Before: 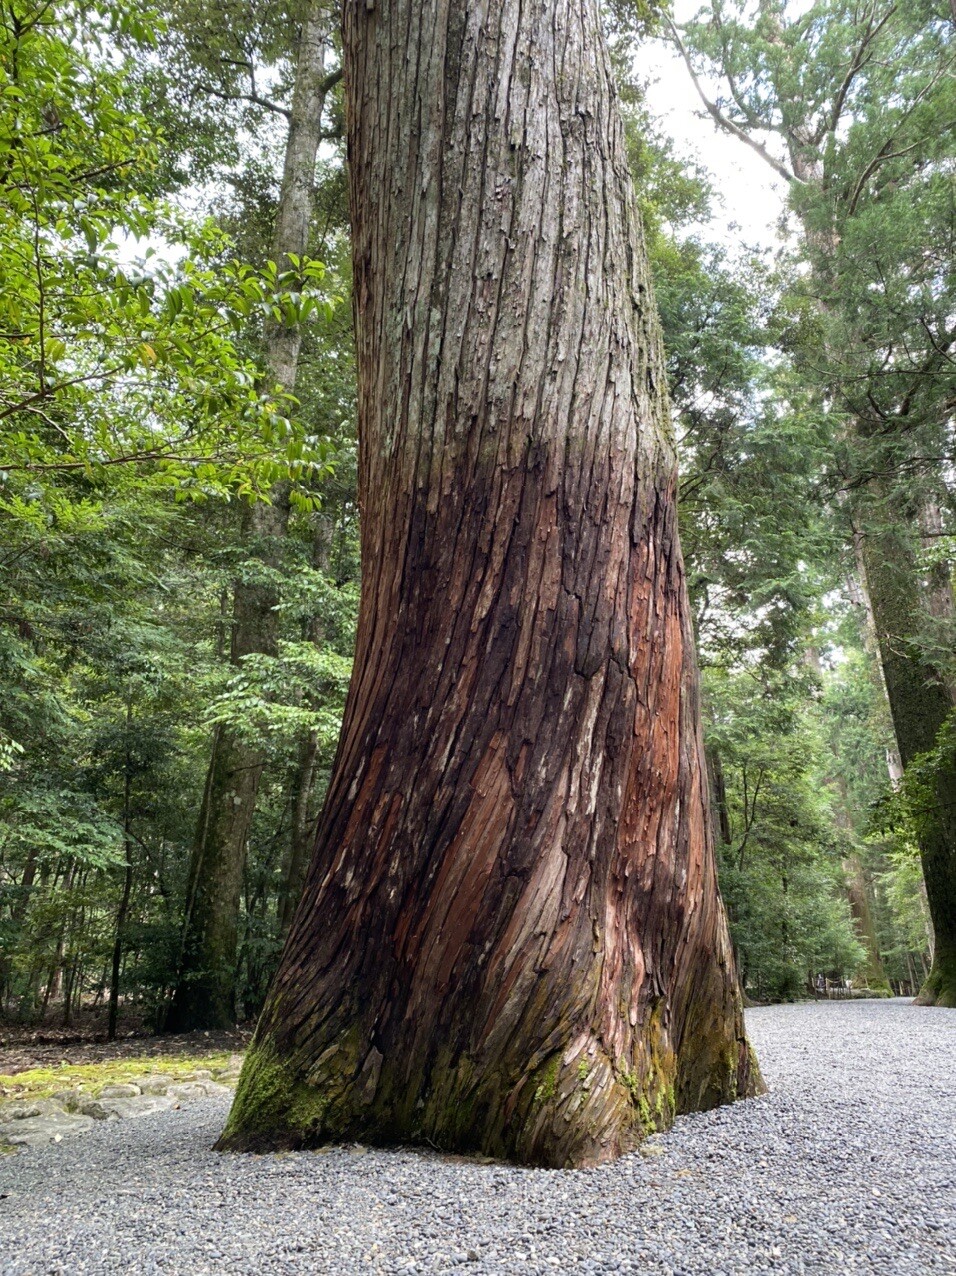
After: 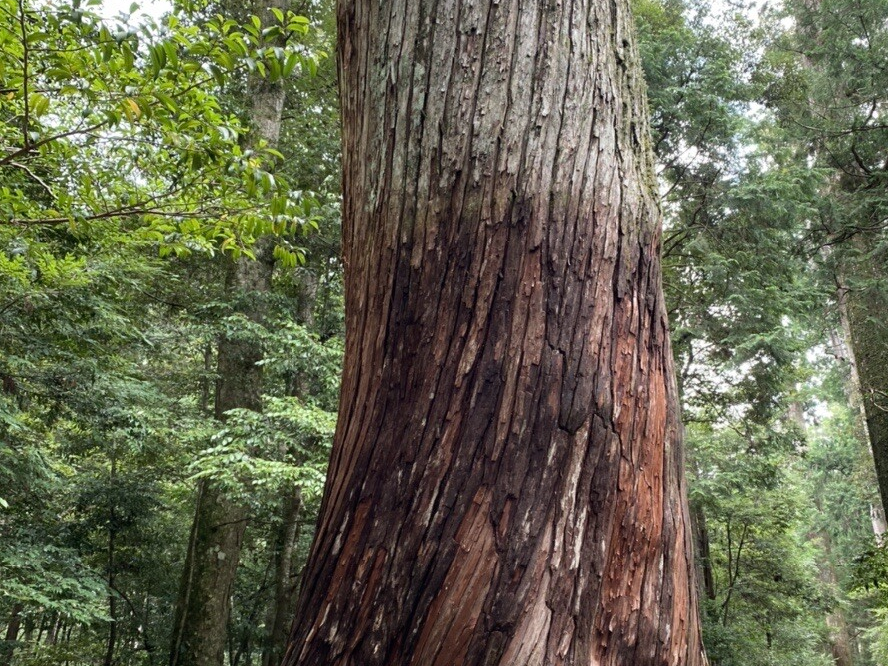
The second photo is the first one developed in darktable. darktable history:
contrast brightness saturation: contrast 0.06, brightness -0.01, saturation -0.23
crop: left 1.744%, top 19.225%, right 5.069%, bottom 28.357%
